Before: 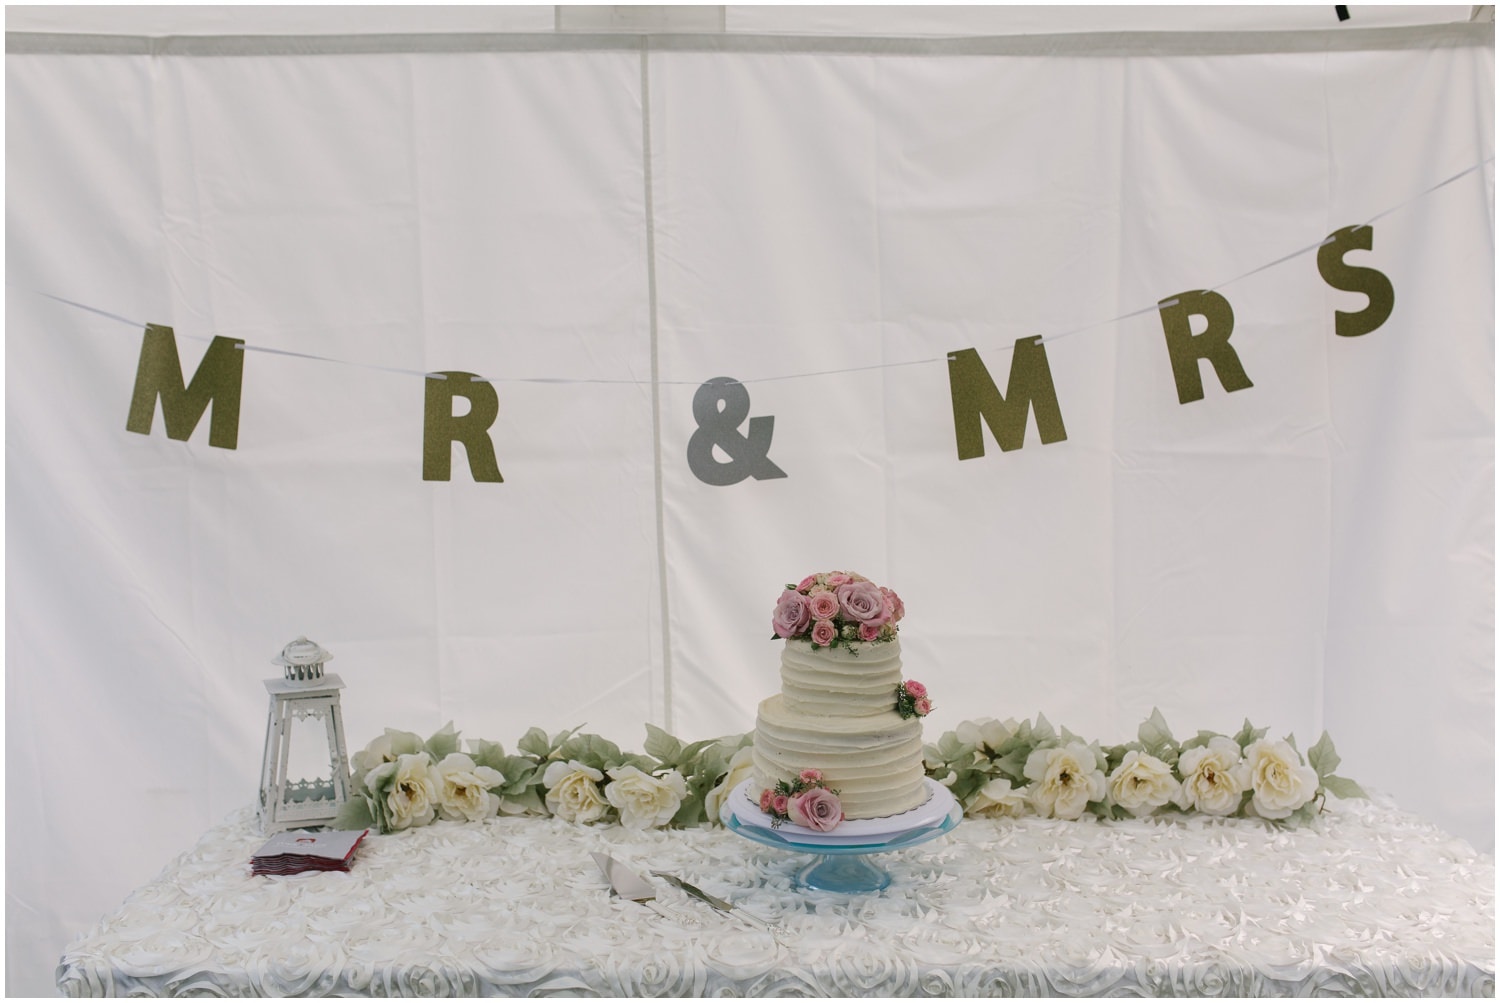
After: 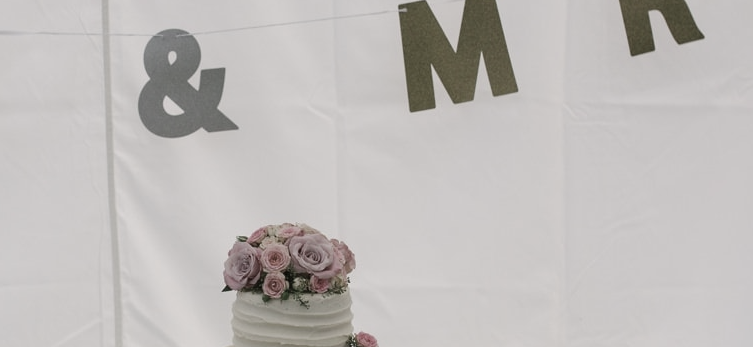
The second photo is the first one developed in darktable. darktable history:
color correction: saturation 0.5
crop: left 36.607%, top 34.735%, right 13.146%, bottom 30.611%
